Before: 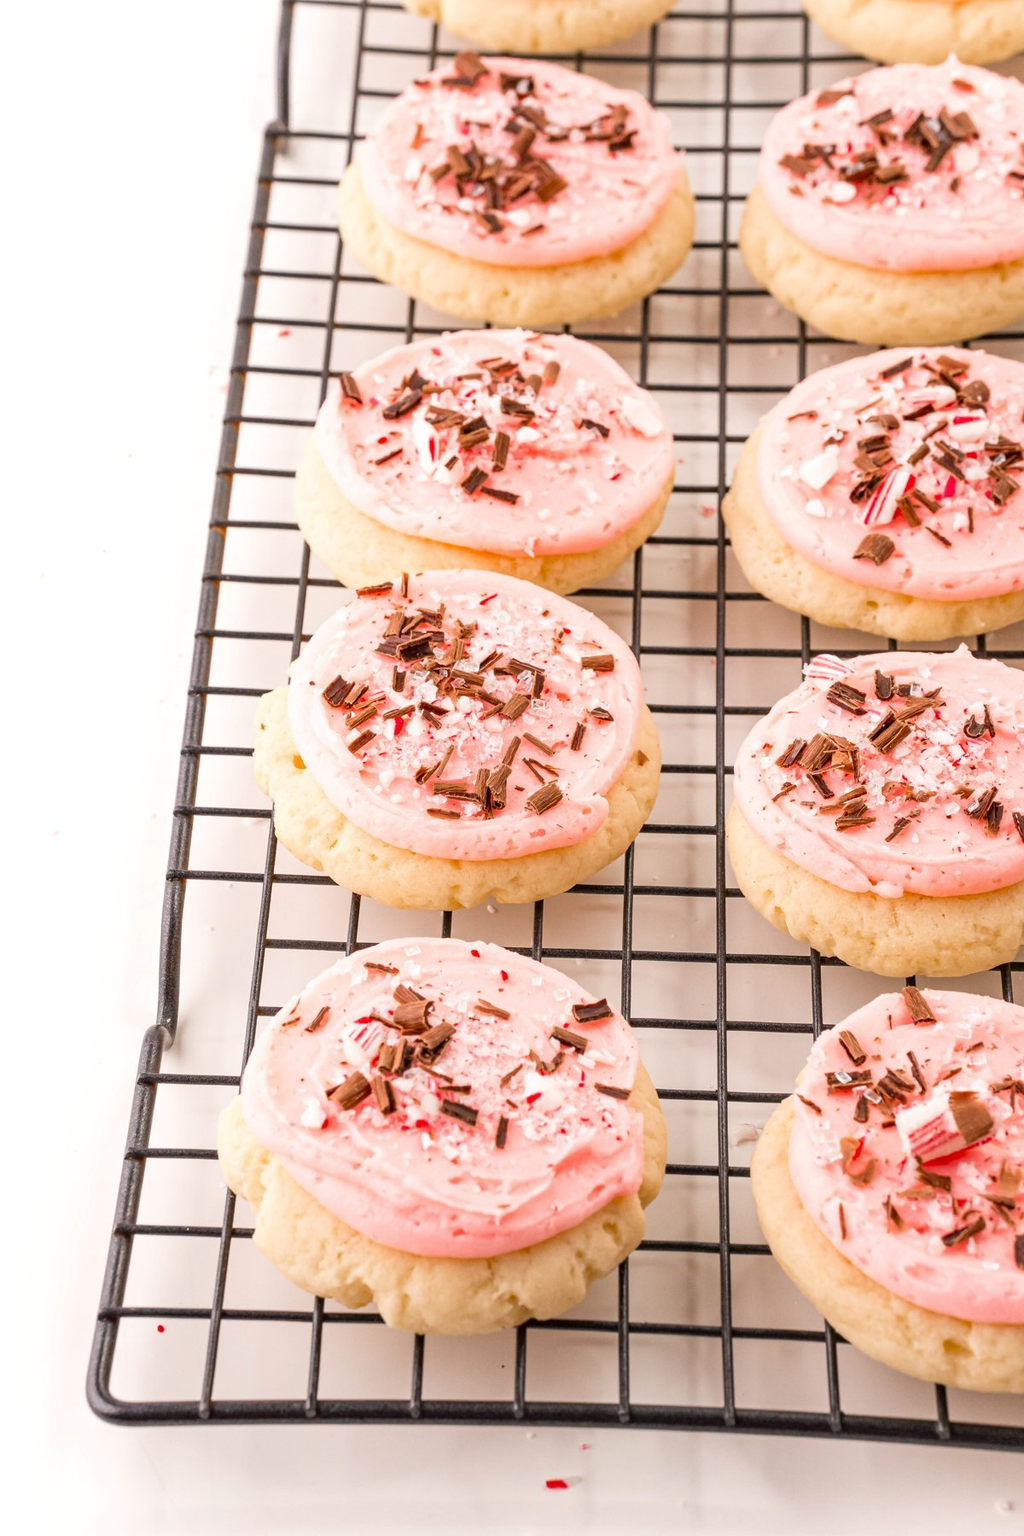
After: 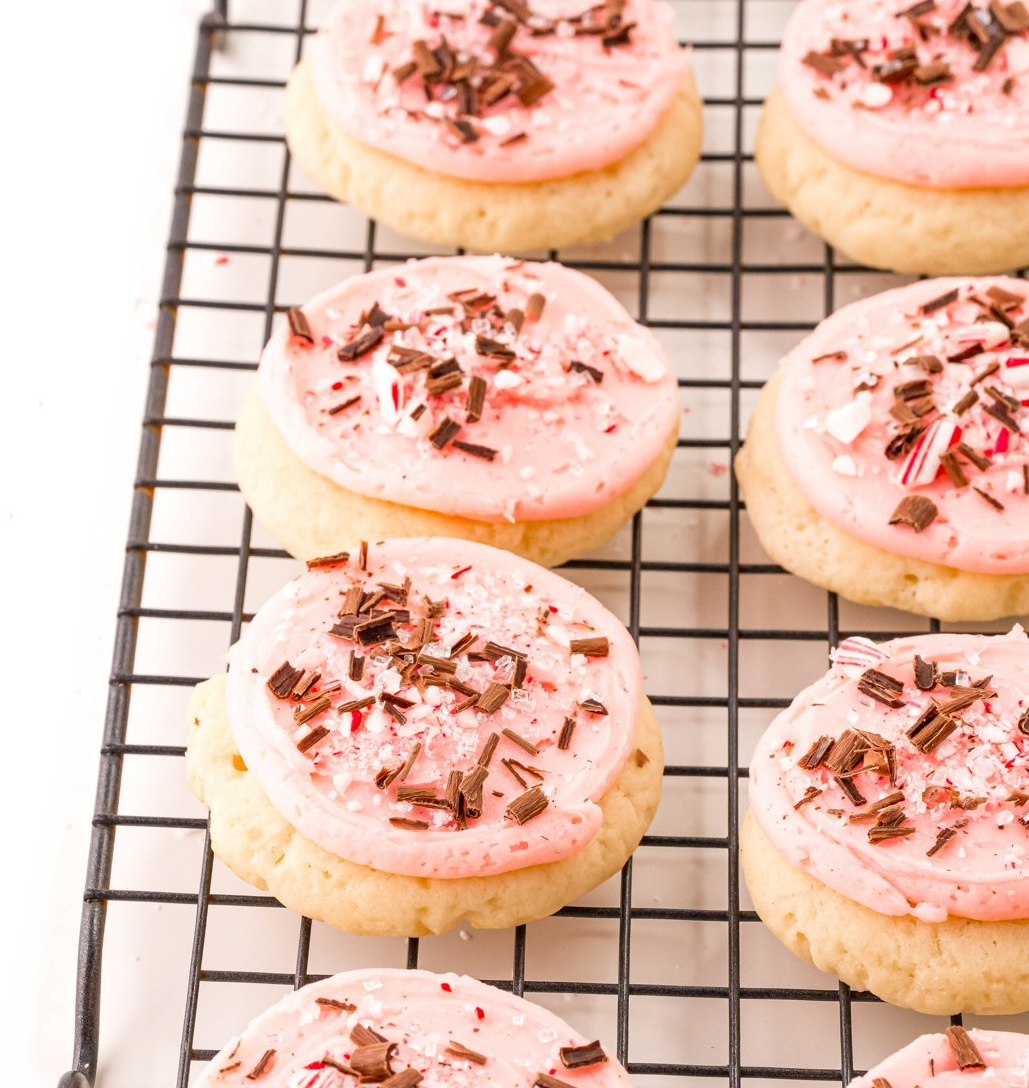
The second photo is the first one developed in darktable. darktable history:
crop and rotate: left 9.279%, top 7.255%, right 4.905%, bottom 32.3%
